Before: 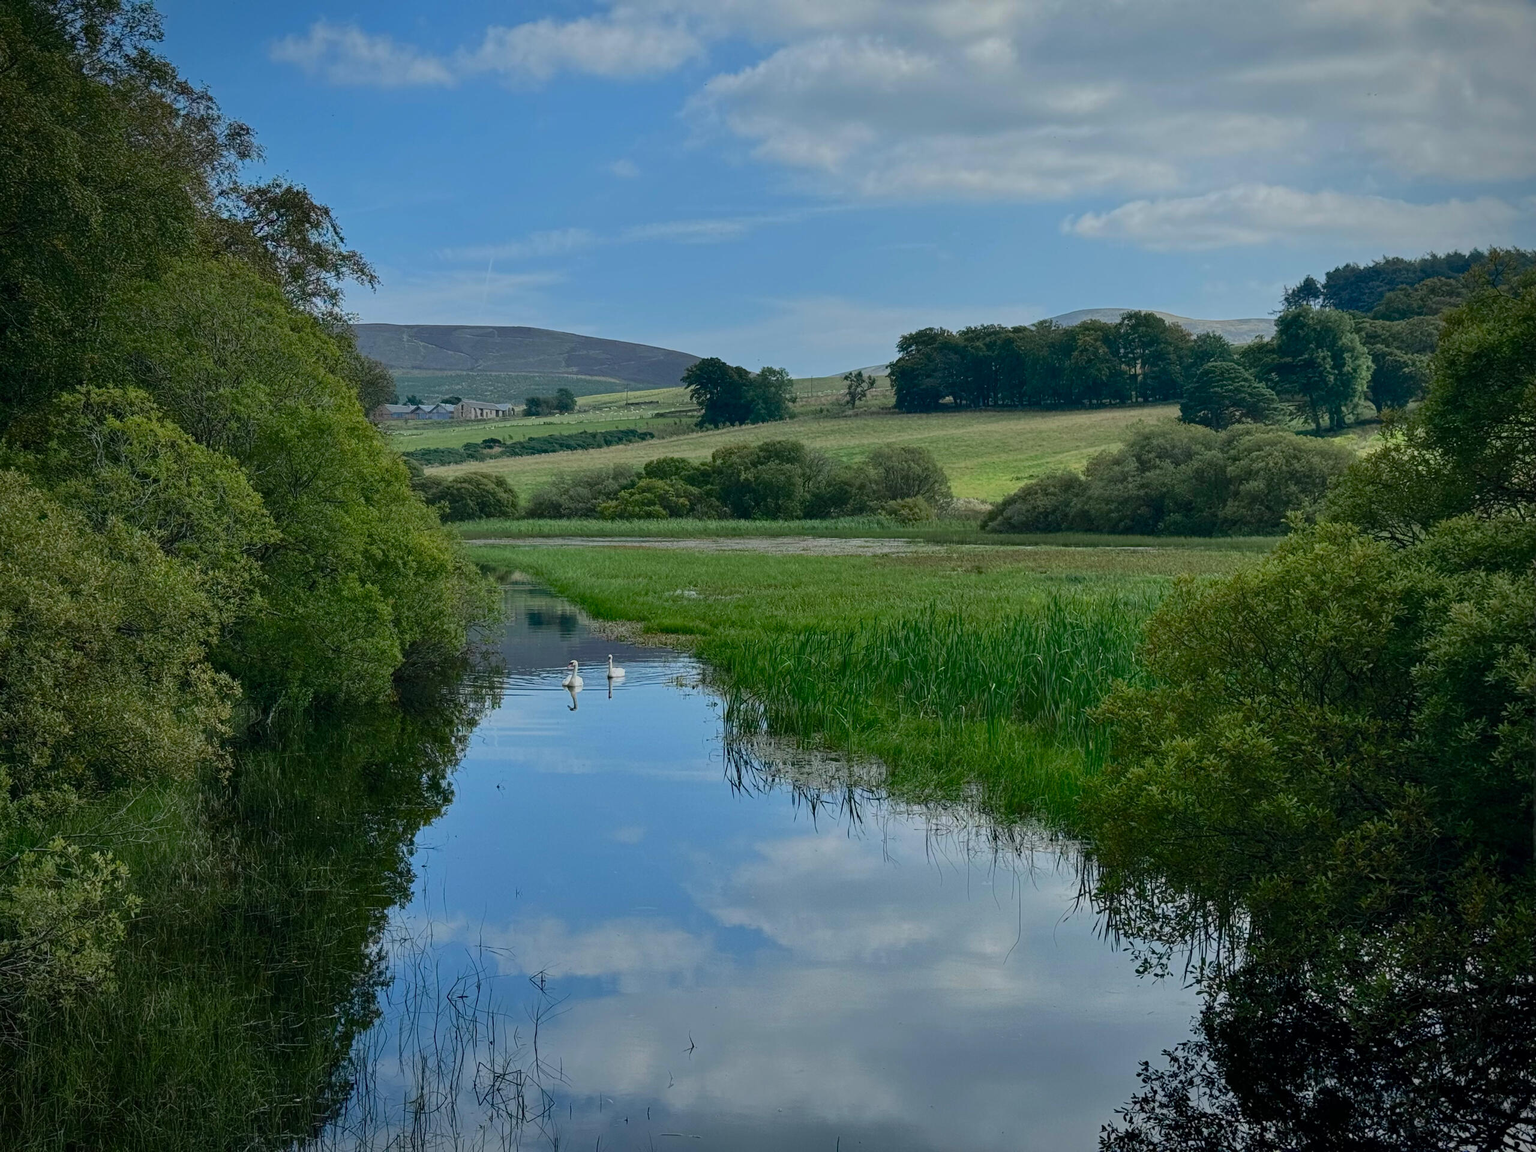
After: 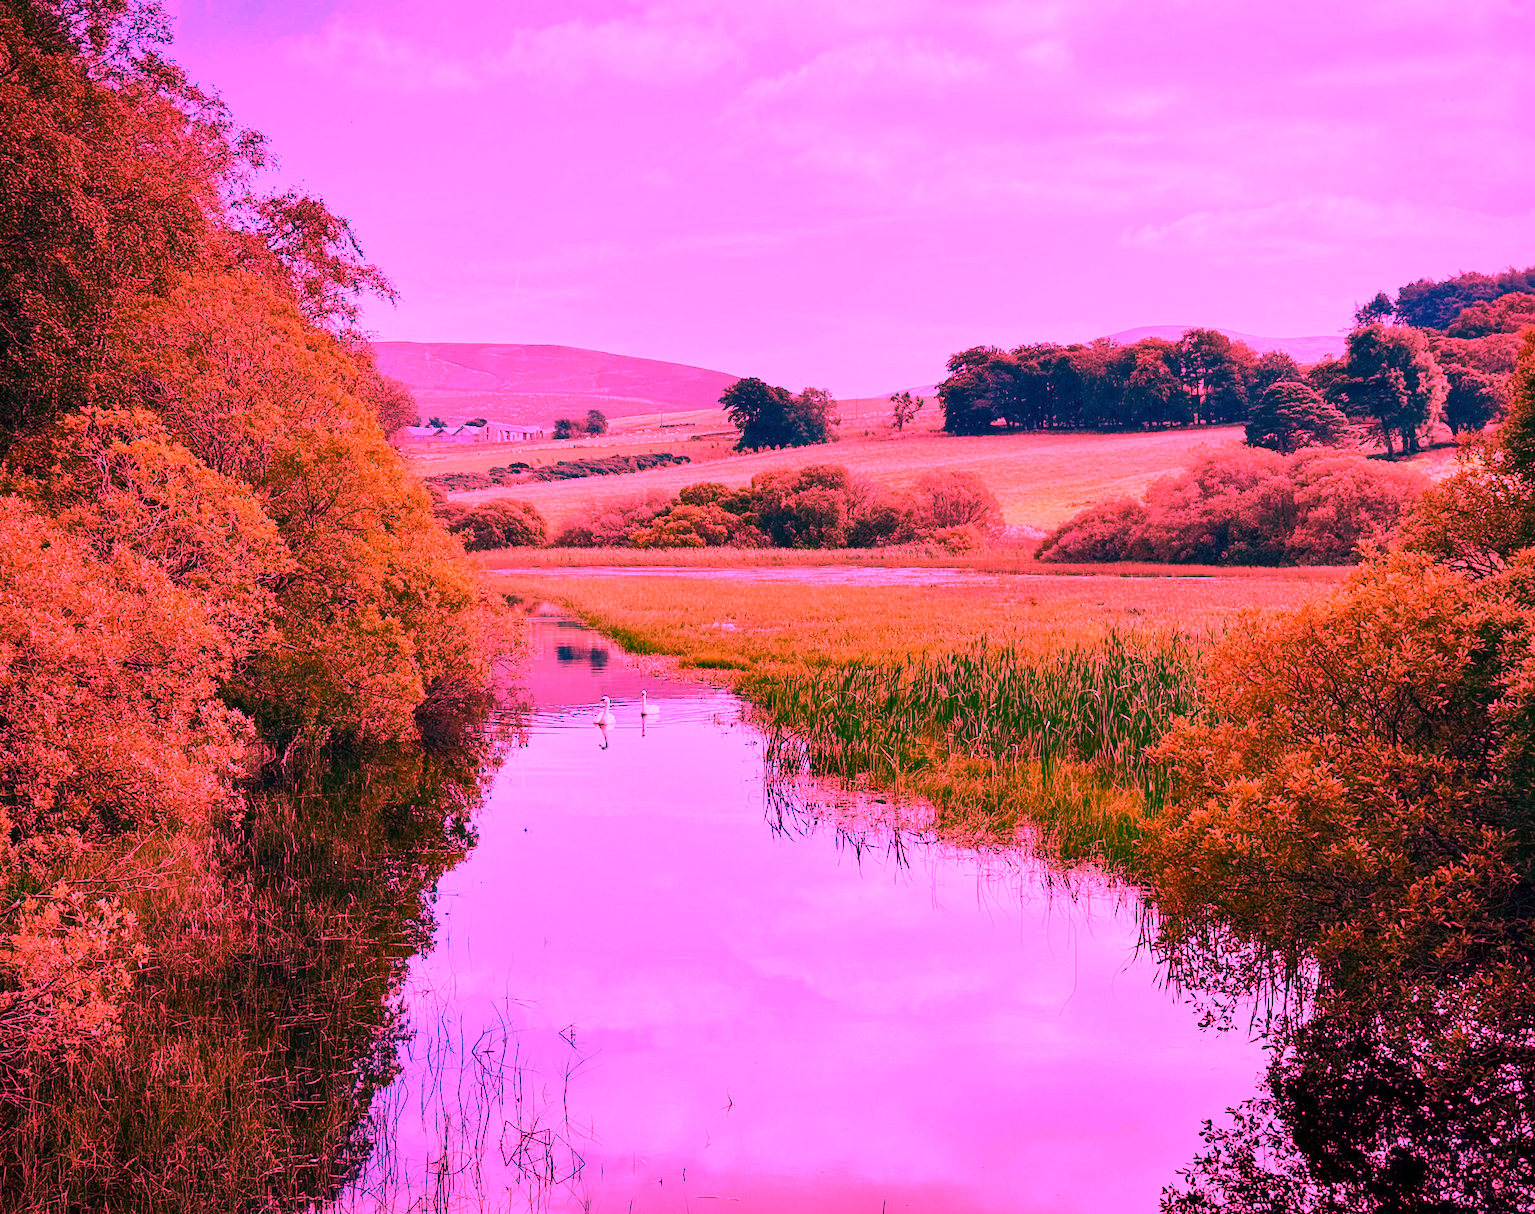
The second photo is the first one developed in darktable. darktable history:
crop and rotate: right 5.167%
white balance: red 4.26, blue 1.802
